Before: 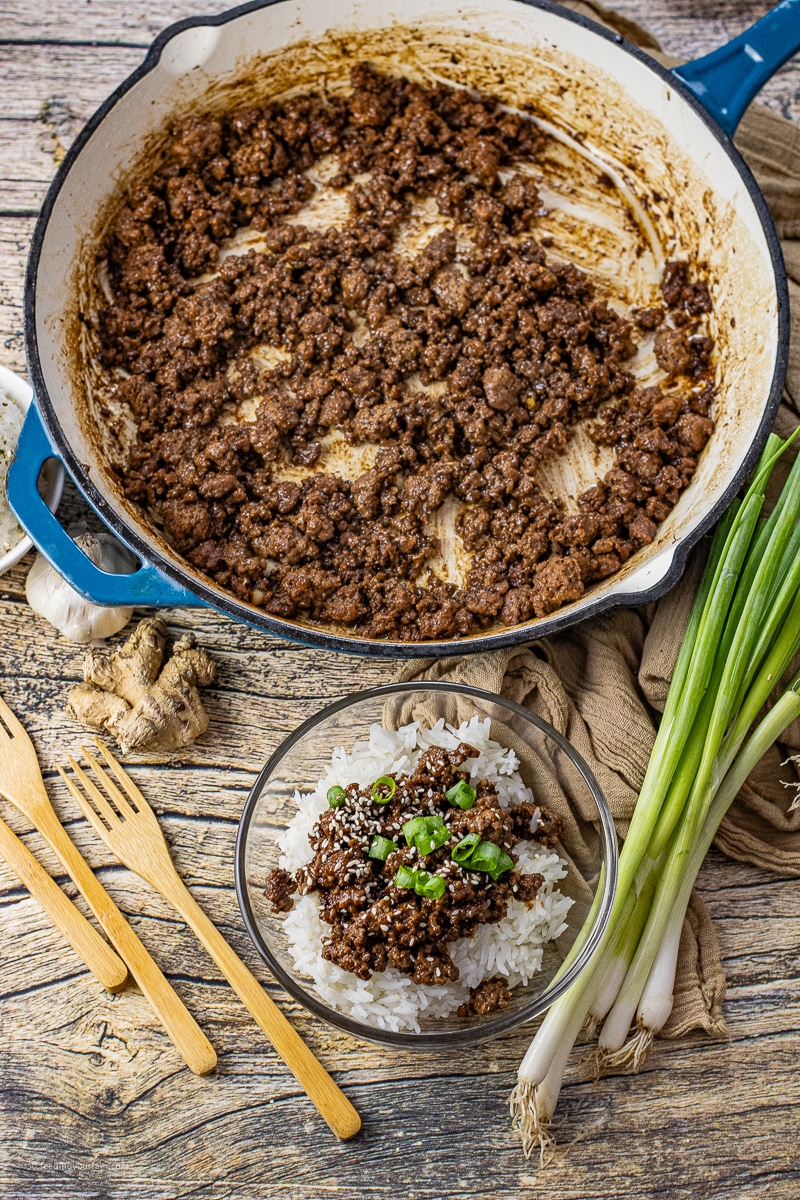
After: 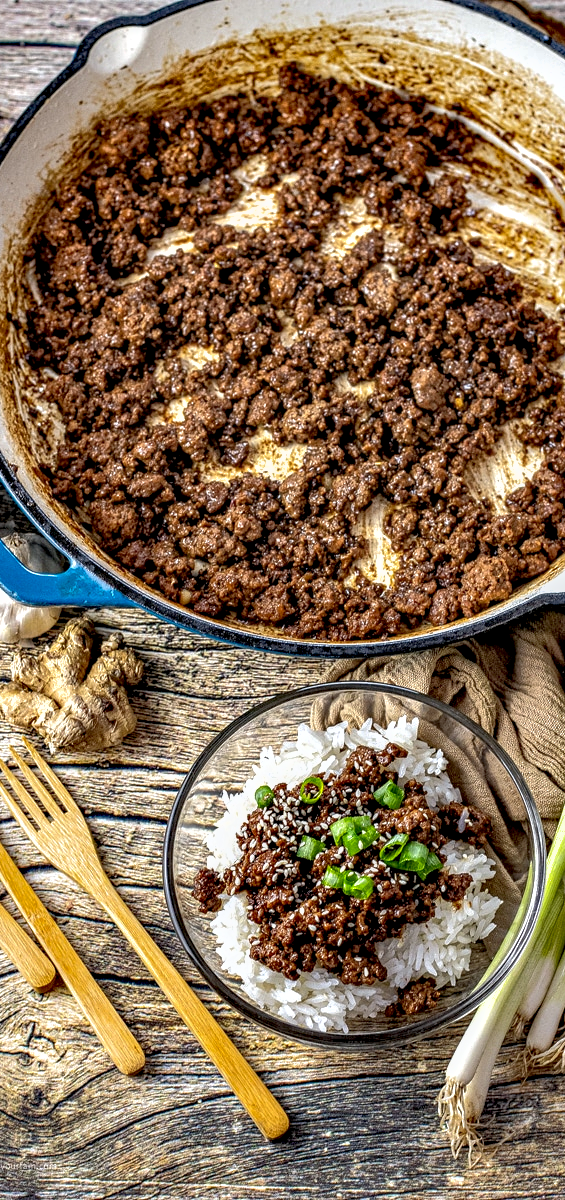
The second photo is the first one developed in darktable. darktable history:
local contrast: on, module defaults
crop and rotate: left 9.005%, right 20.348%
shadows and highlights: on, module defaults
contrast equalizer: octaves 7, y [[0.6 ×6], [0.55 ×6], [0 ×6], [0 ×6], [0 ×6]]
